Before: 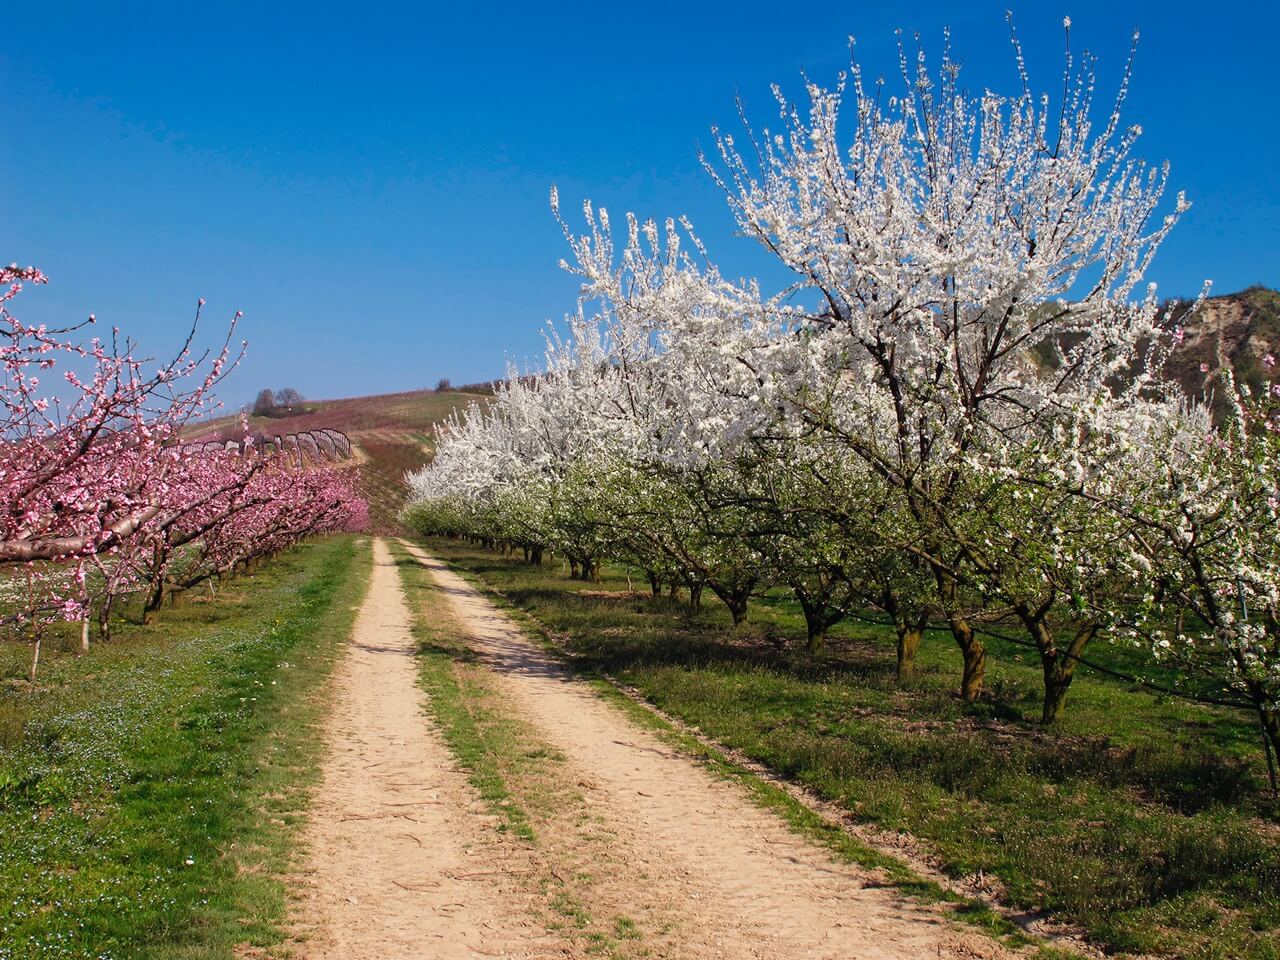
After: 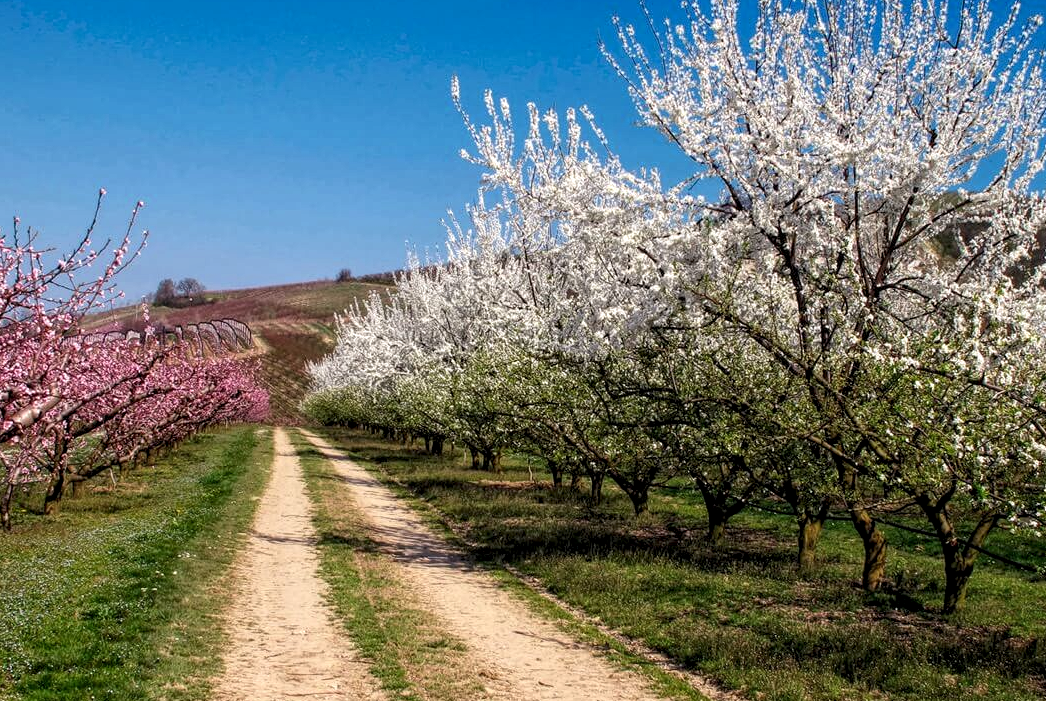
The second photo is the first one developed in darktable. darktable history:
crop: left 7.764%, top 11.522%, right 10.449%, bottom 15.442%
local contrast: highlights 105%, shadows 101%, detail 201%, midtone range 0.2
